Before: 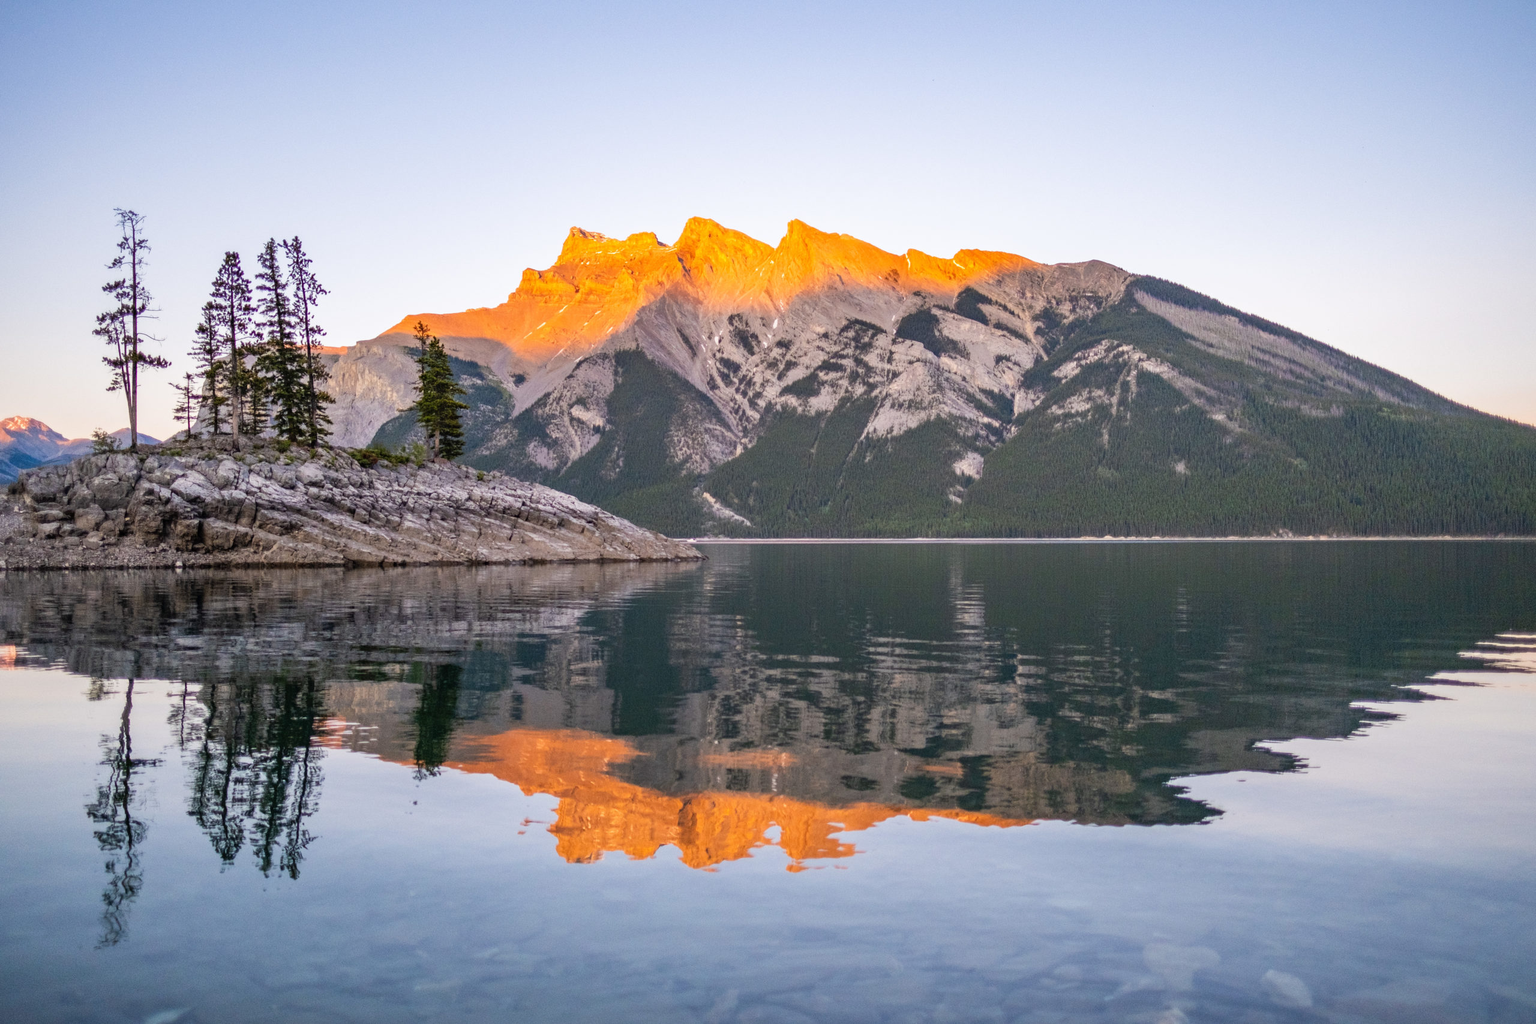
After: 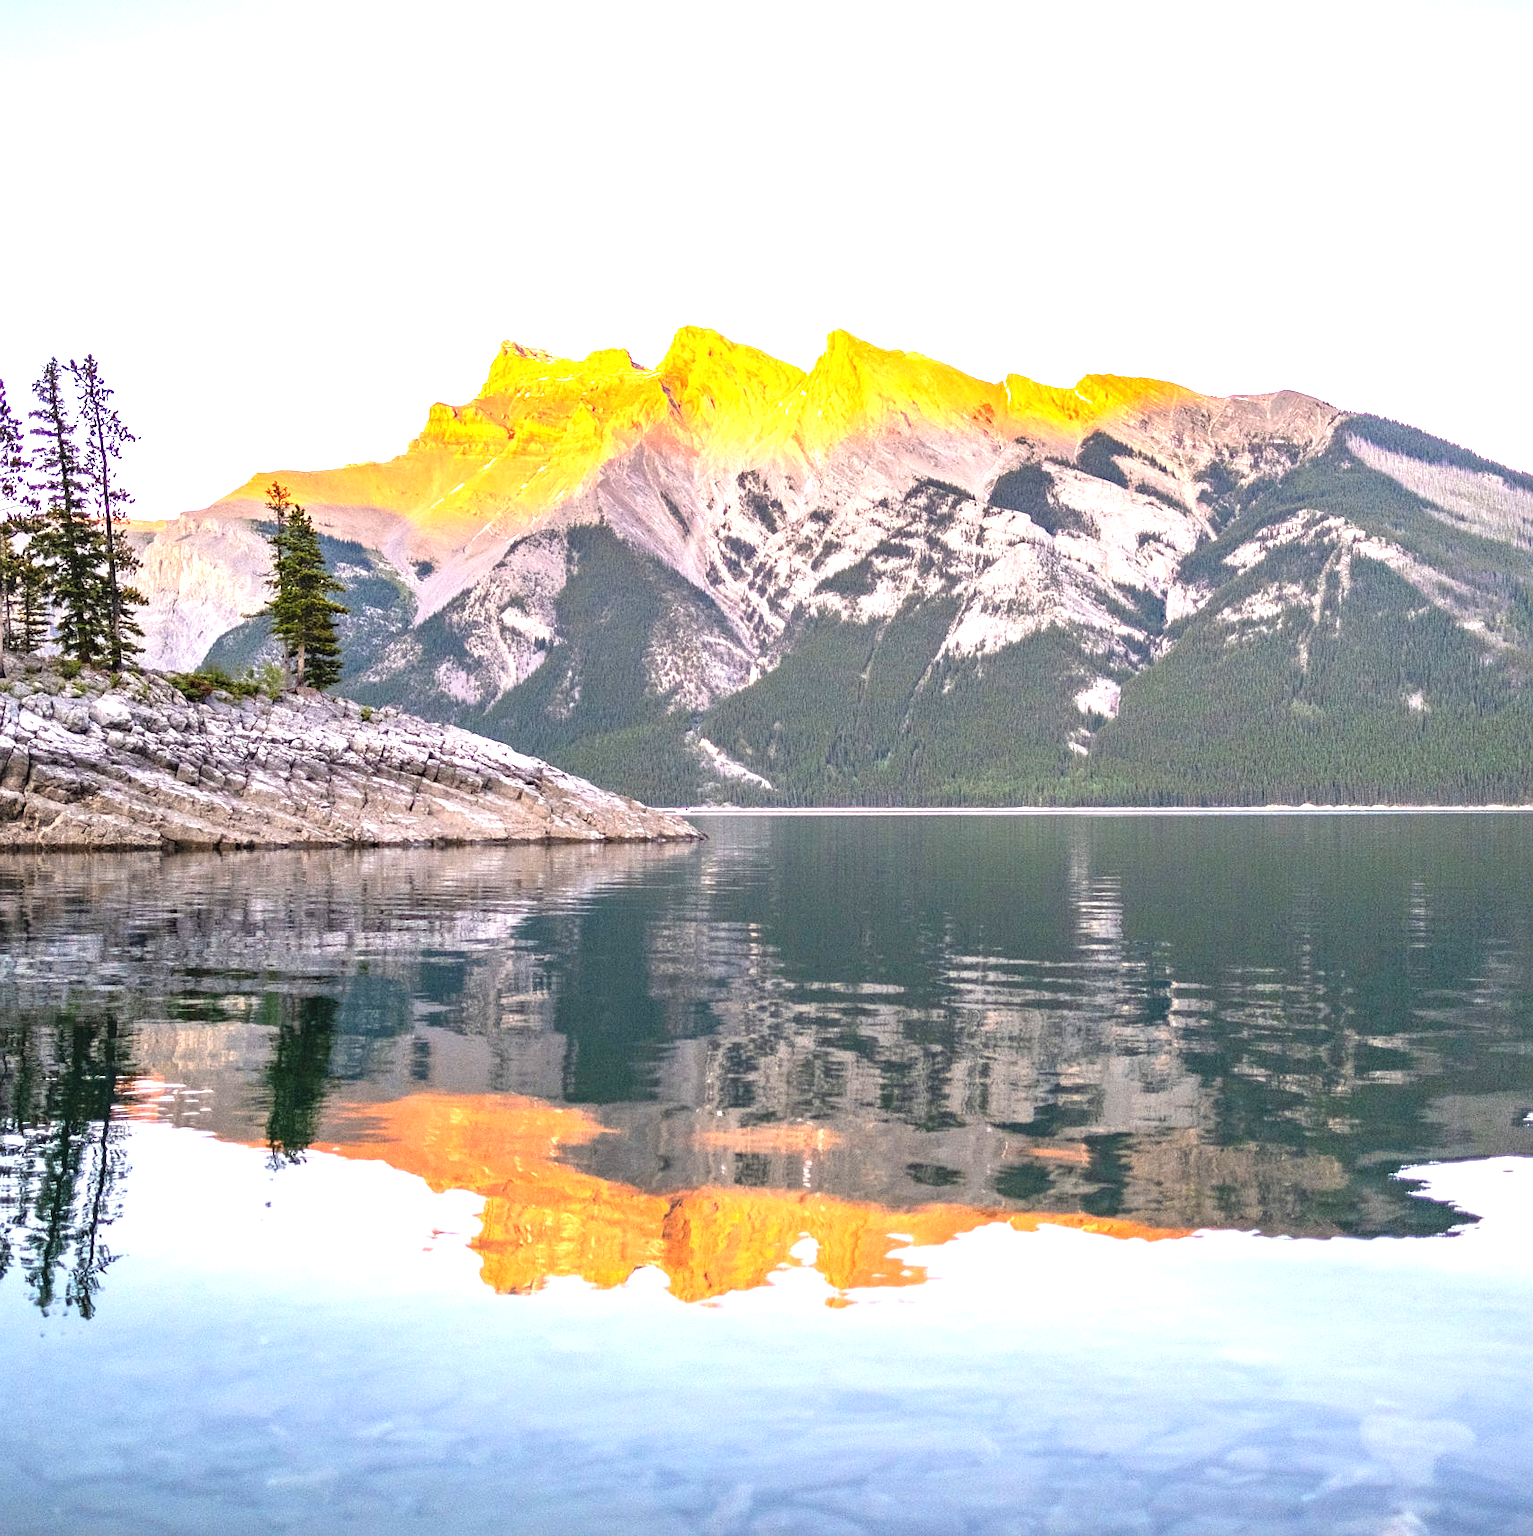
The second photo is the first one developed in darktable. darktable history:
exposure: black level correction 0, exposure 1.631 EV, compensate exposure bias true, compensate highlight preservation false
sharpen: radius 1.017
crop and rotate: left 15.41%, right 18.02%
